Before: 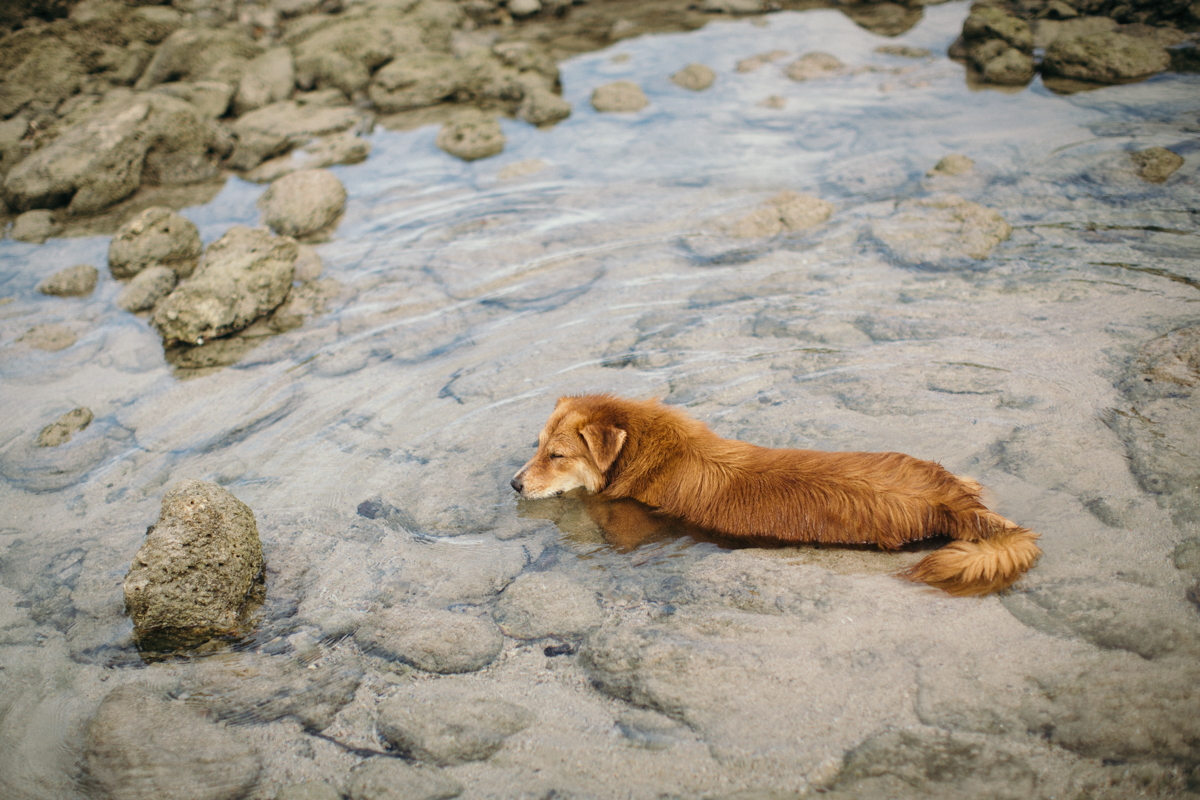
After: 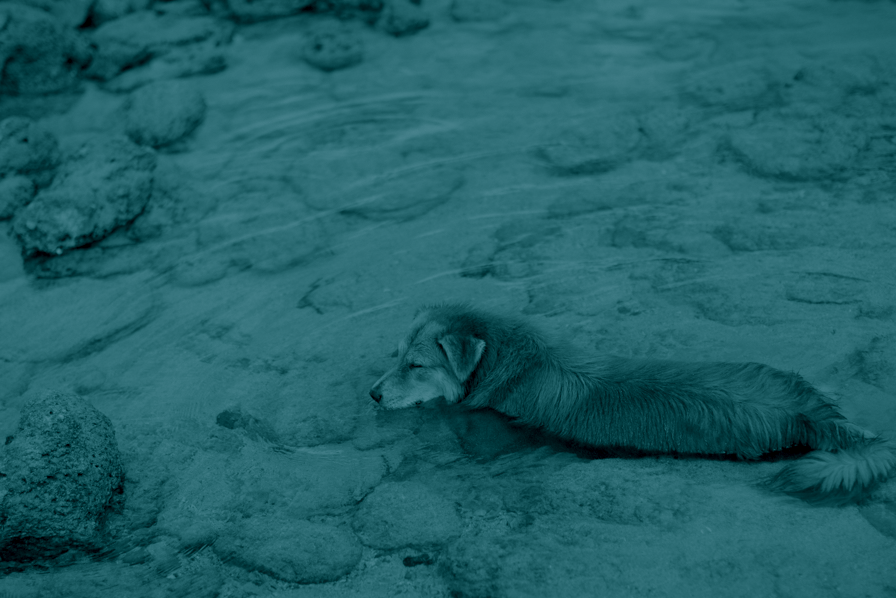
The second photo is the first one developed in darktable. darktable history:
crop and rotate: left 11.831%, top 11.346%, right 13.429%, bottom 13.899%
split-toning: shadows › hue 186.43°, highlights › hue 49.29°, compress 30.29%
colorize: hue 194.4°, saturation 29%, source mix 61.75%, lightness 3.98%, version 1
